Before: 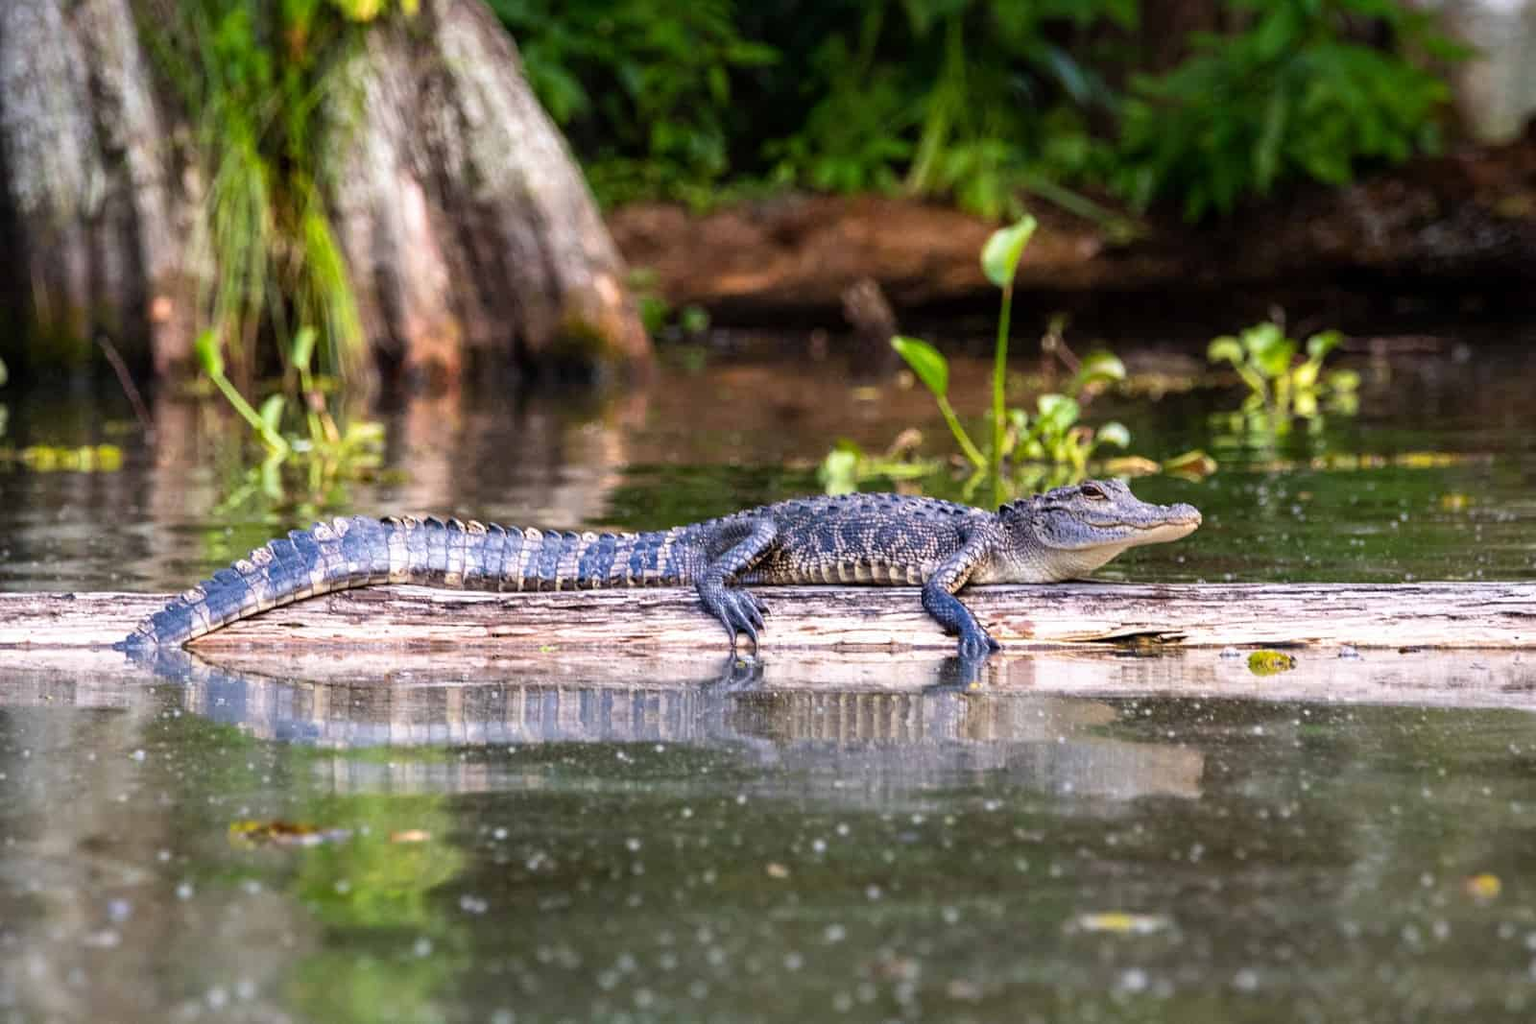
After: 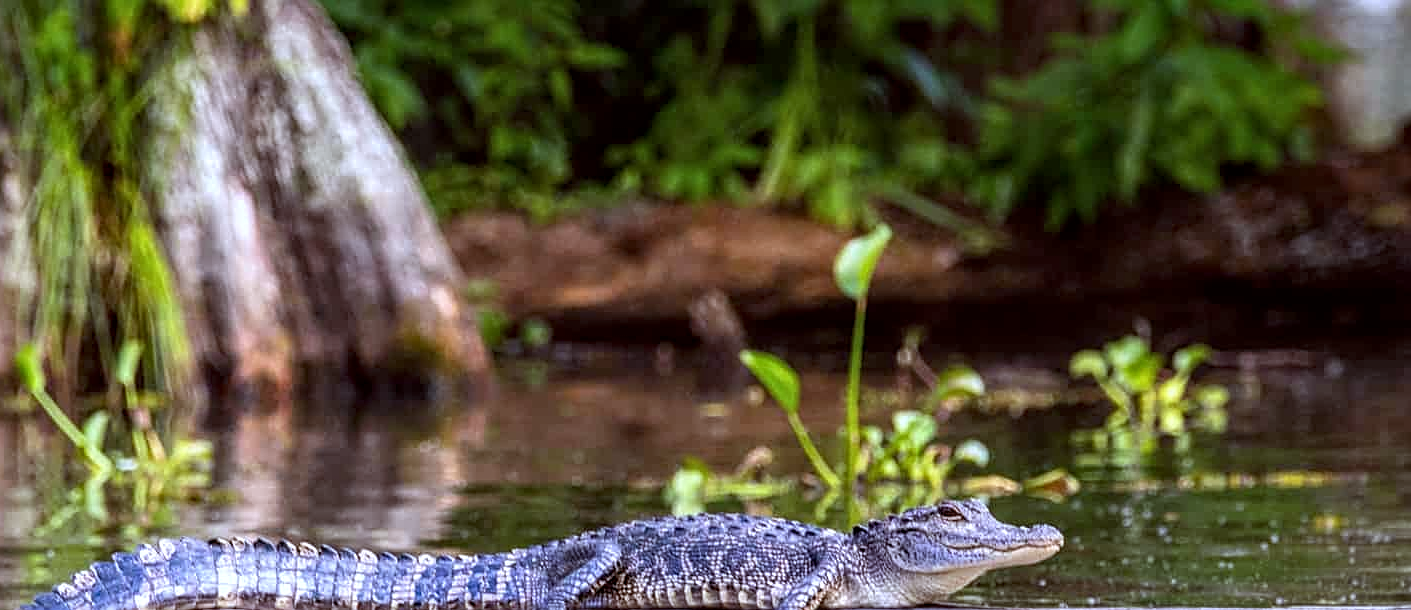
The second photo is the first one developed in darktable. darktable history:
local contrast: on, module defaults
crop and rotate: left 11.812%, bottom 42.776%
color balance: mode lift, gamma, gain (sRGB), lift [1, 1.049, 1, 1]
sharpen: on, module defaults
white balance: red 0.926, green 1.003, blue 1.133
